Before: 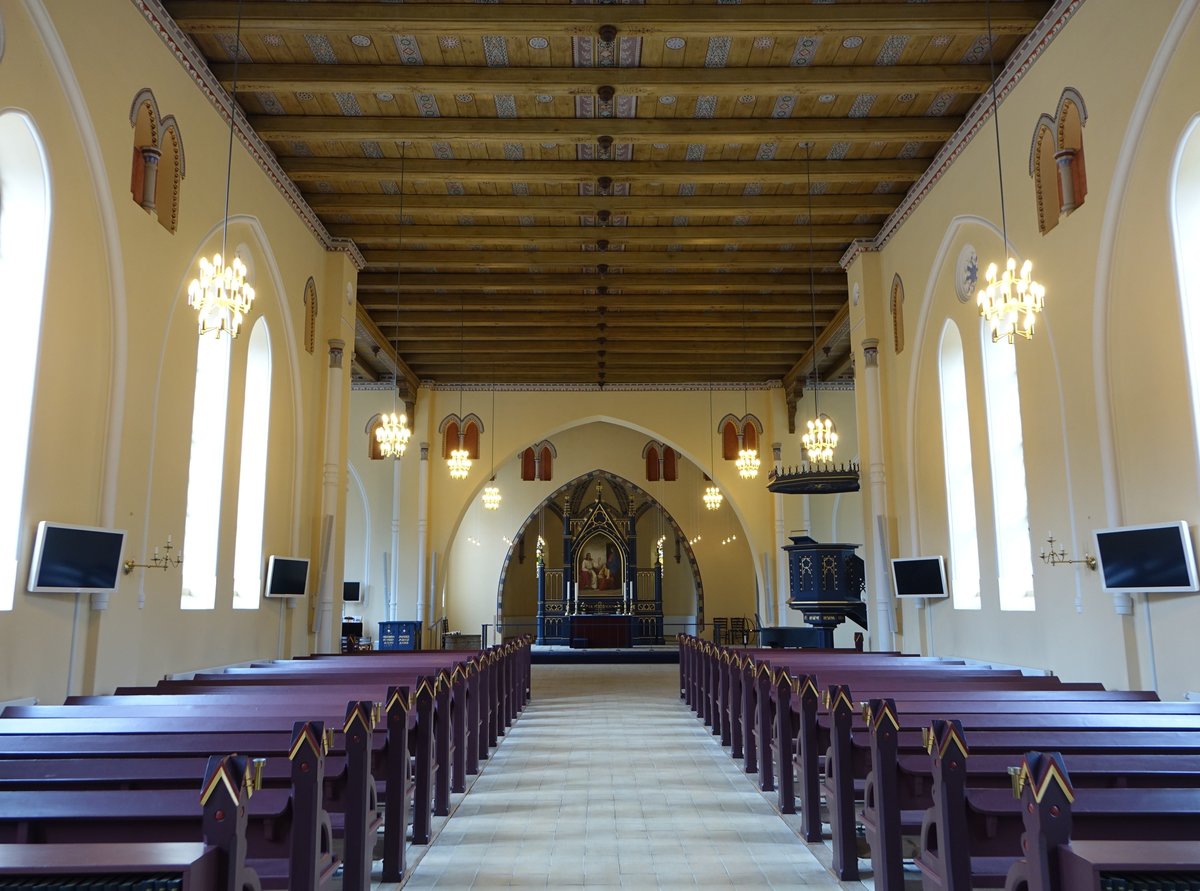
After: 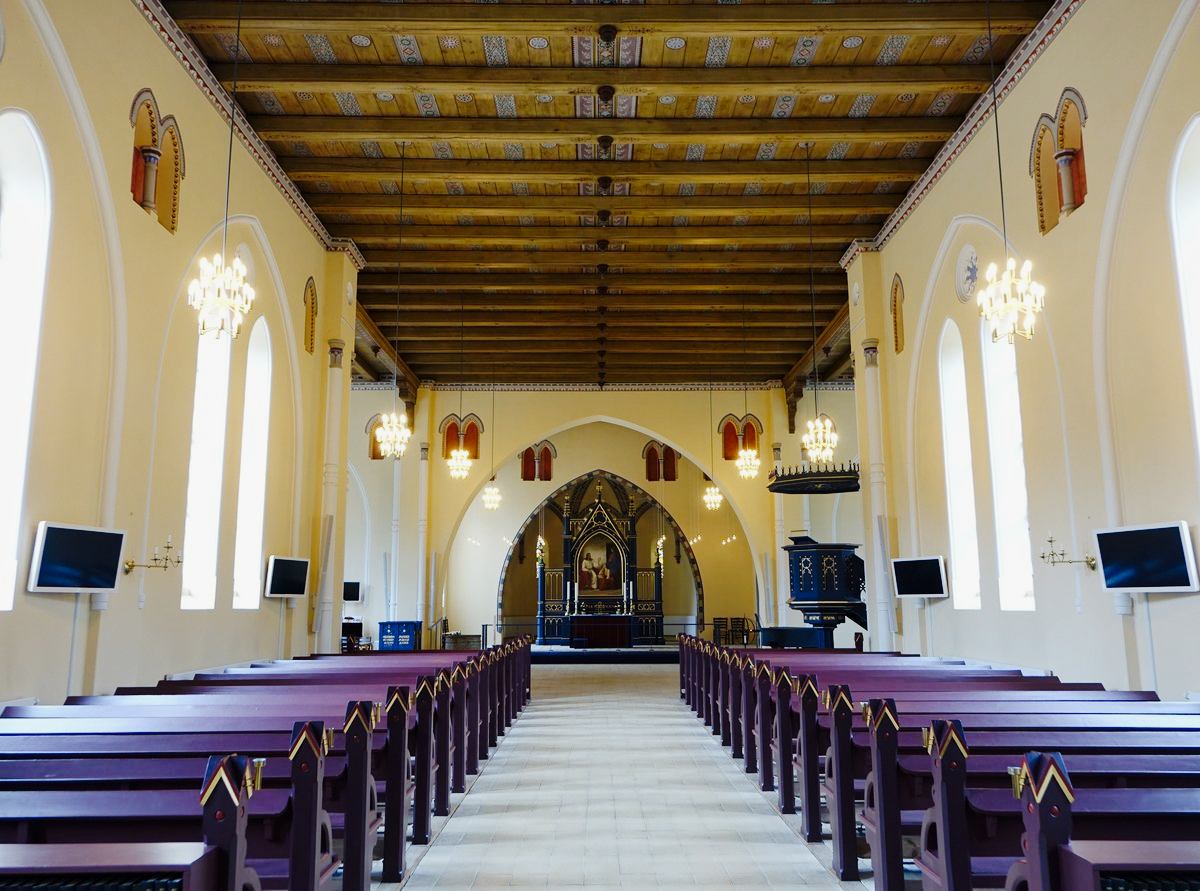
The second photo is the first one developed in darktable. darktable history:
tone equalizer: mask exposure compensation -0.51 EV
tone curve: curves: ch0 [(0.014, 0) (0.13, 0.09) (0.227, 0.211) (0.33, 0.395) (0.494, 0.615) (0.662, 0.76) (0.795, 0.846) (1, 0.969)]; ch1 [(0, 0) (0.366, 0.367) (0.447, 0.416) (0.473, 0.484) (0.504, 0.502) (0.525, 0.518) (0.564, 0.601) (0.634, 0.66) (0.746, 0.804) (1, 1)]; ch2 [(0, 0) (0.333, 0.346) (0.375, 0.375) (0.424, 0.43) (0.476, 0.498) (0.496, 0.505) (0.517, 0.522) (0.548, 0.548) (0.579, 0.618) (0.651, 0.674) (0.688, 0.728) (1, 1)], preserve colors none
